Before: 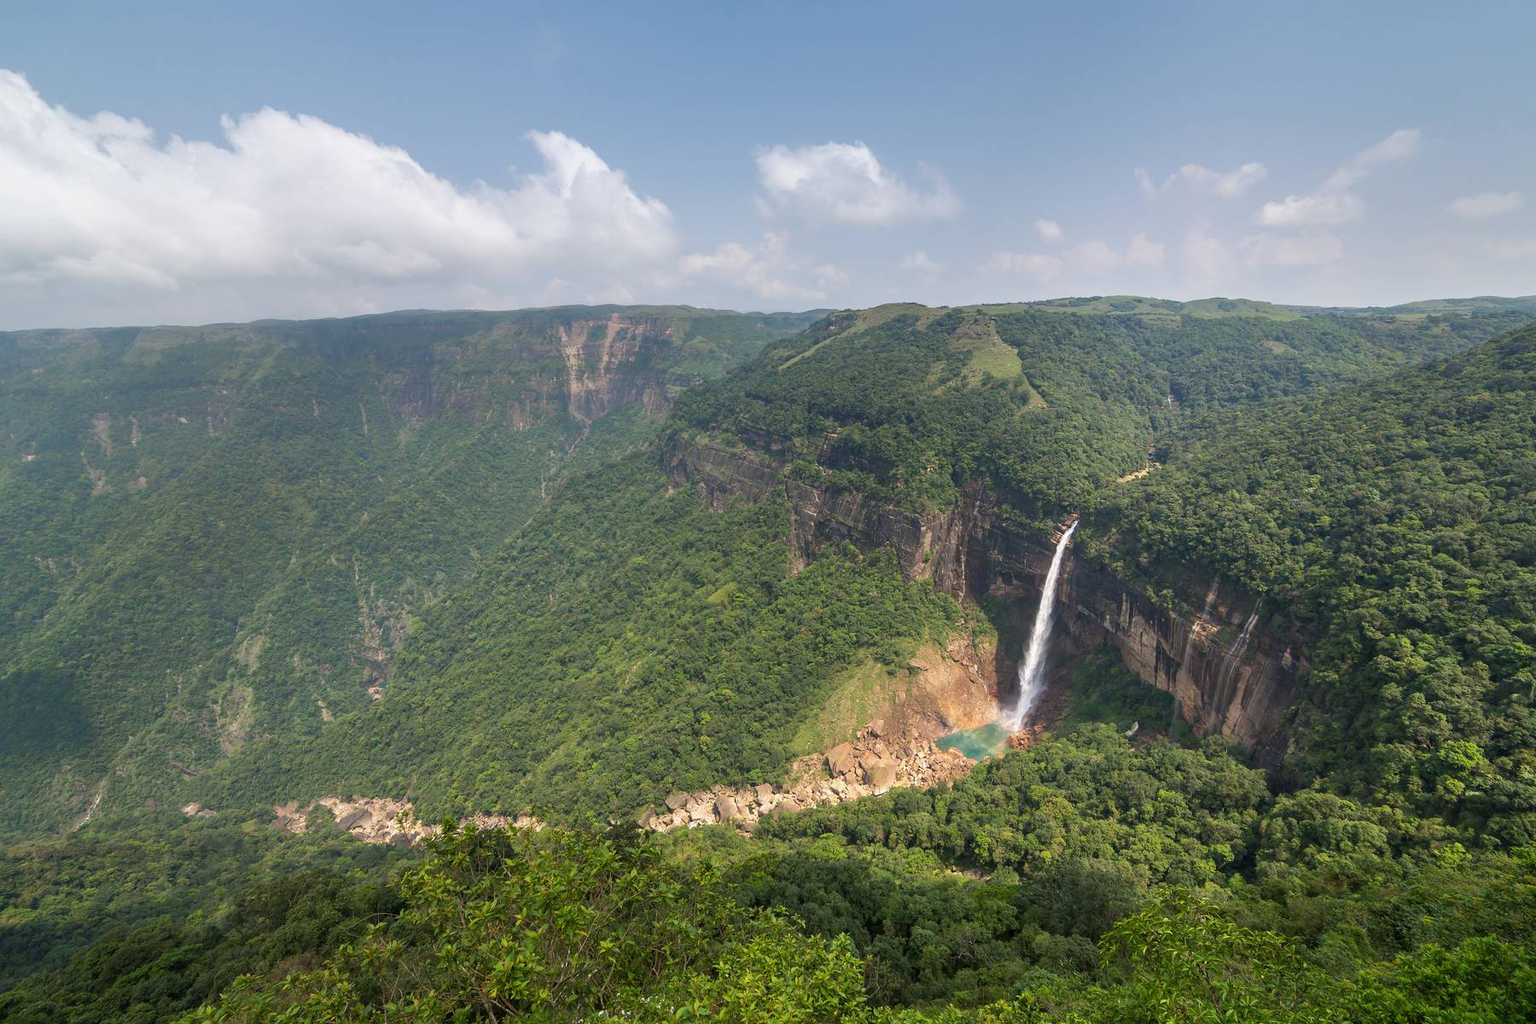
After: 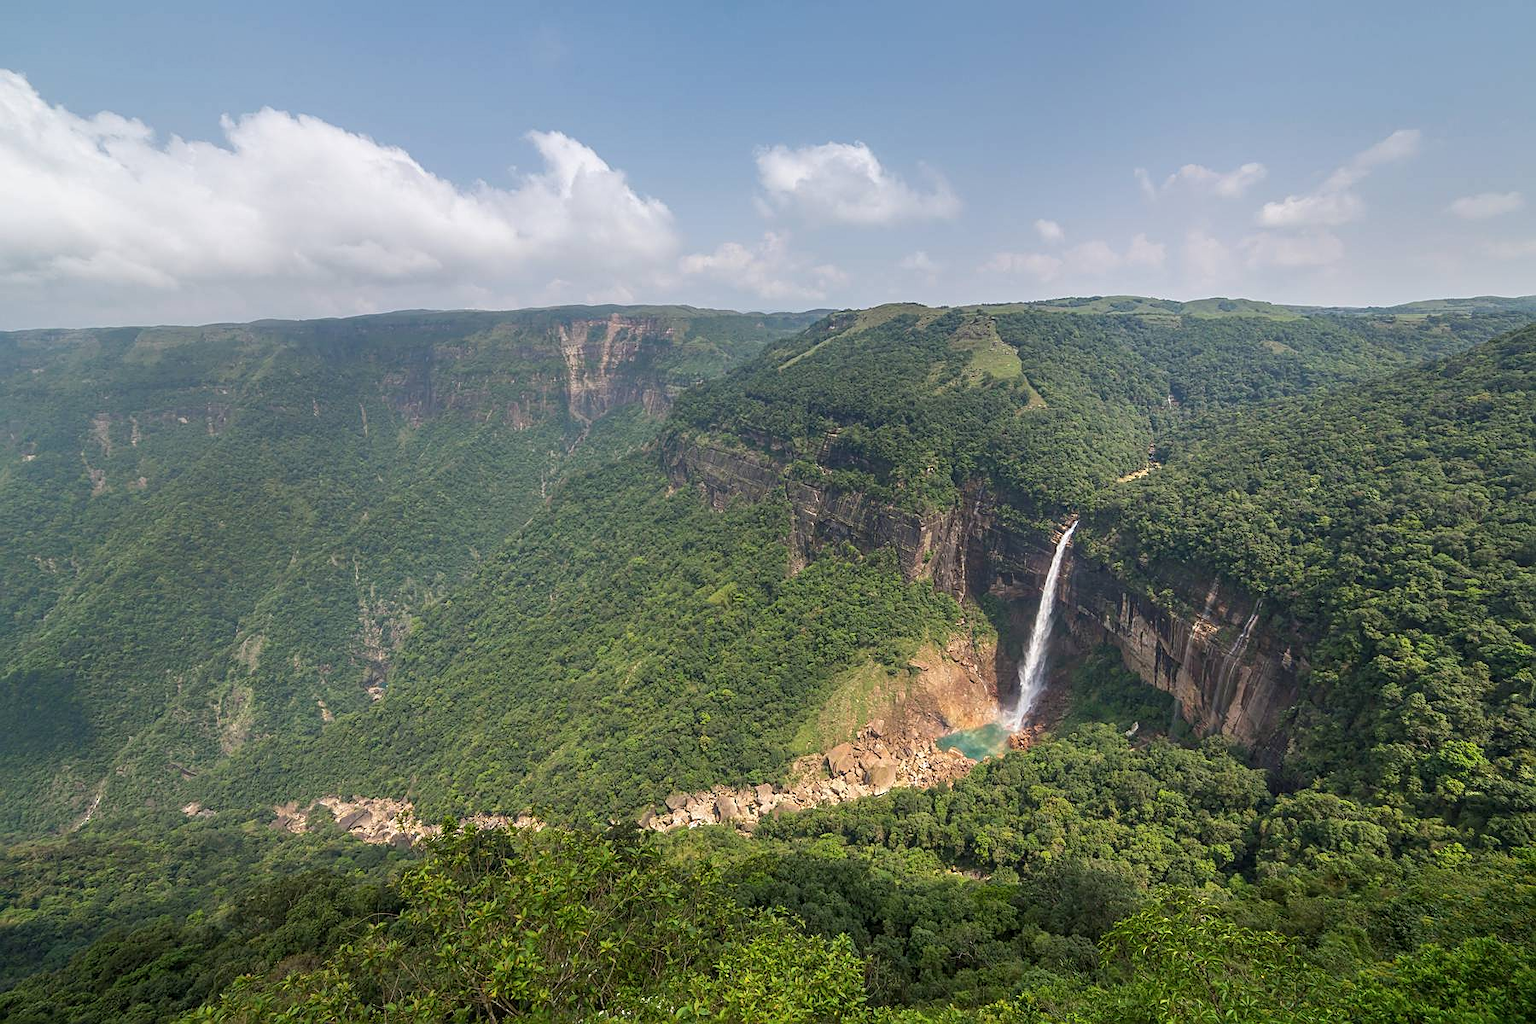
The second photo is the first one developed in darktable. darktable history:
local contrast: detail 110%
sharpen: on, module defaults
